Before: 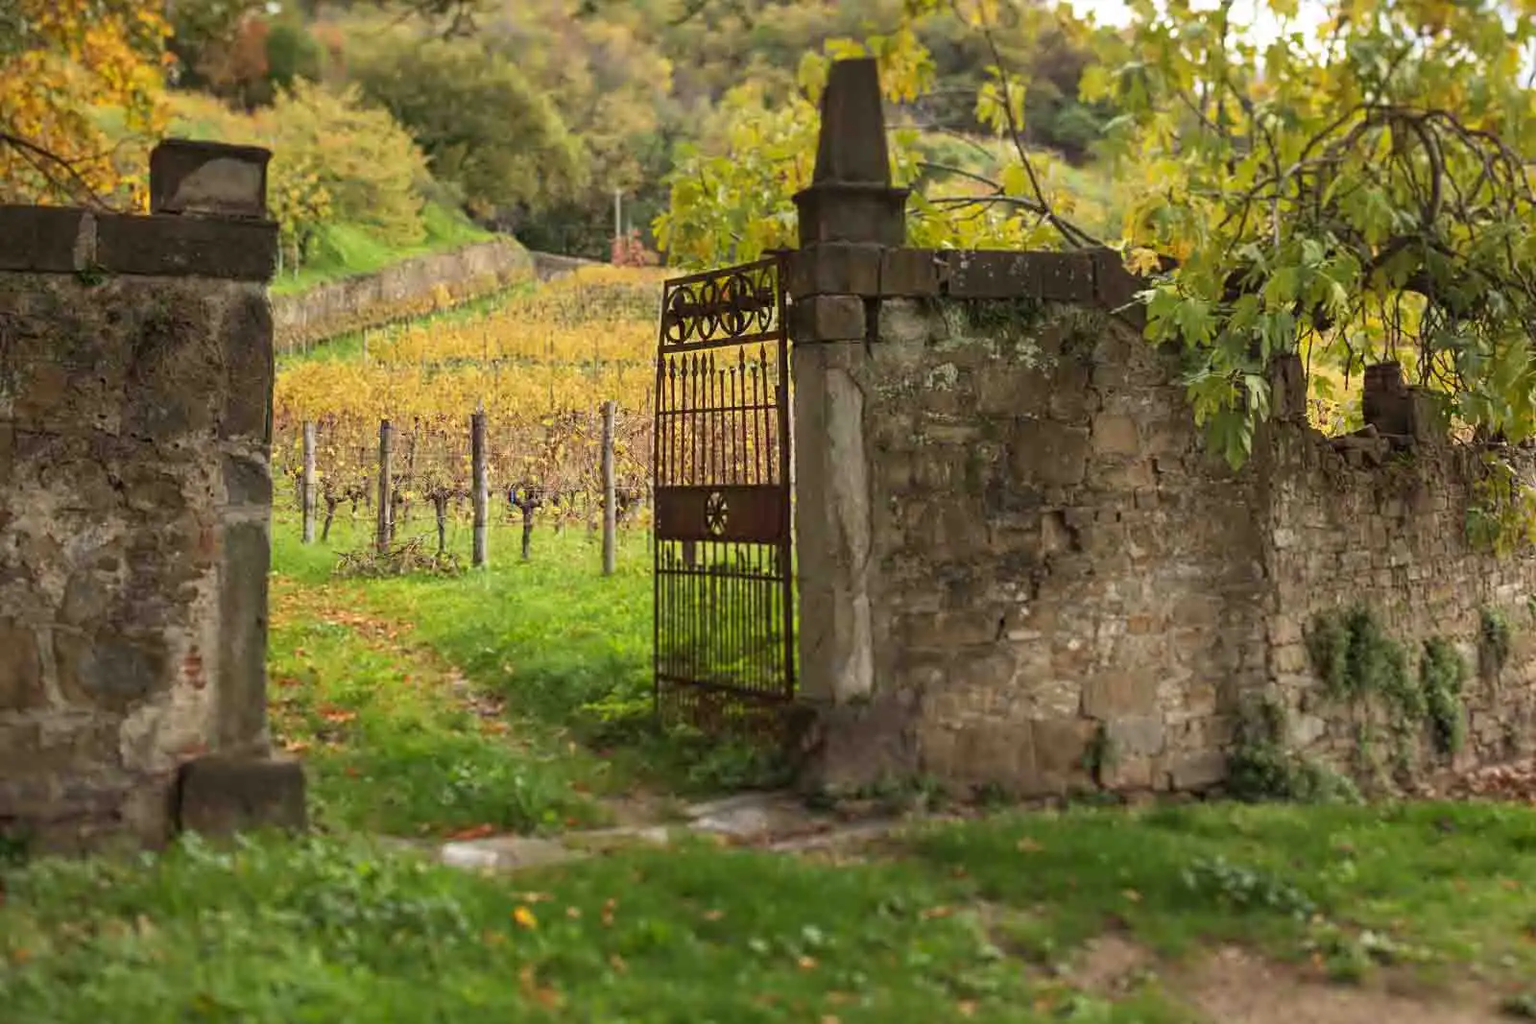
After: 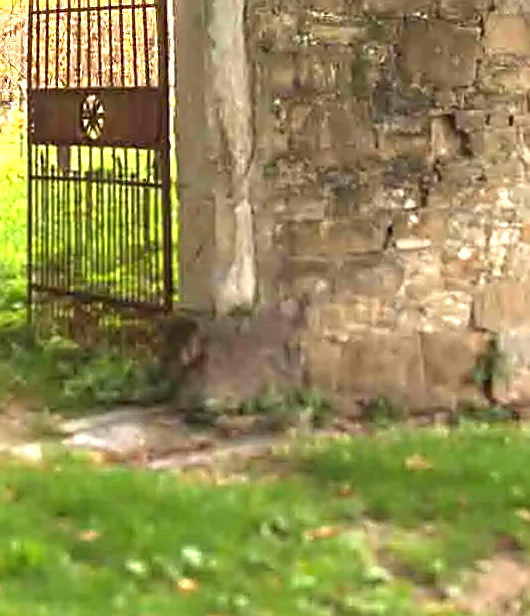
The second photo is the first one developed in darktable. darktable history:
exposure: black level correction 0, exposure 1.45 EV, compensate exposure bias true, compensate highlight preservation false
crop: left 40.878%, top 39.176%, right 25.993%, bottom 3.081%
sharpen: on, module defaults
